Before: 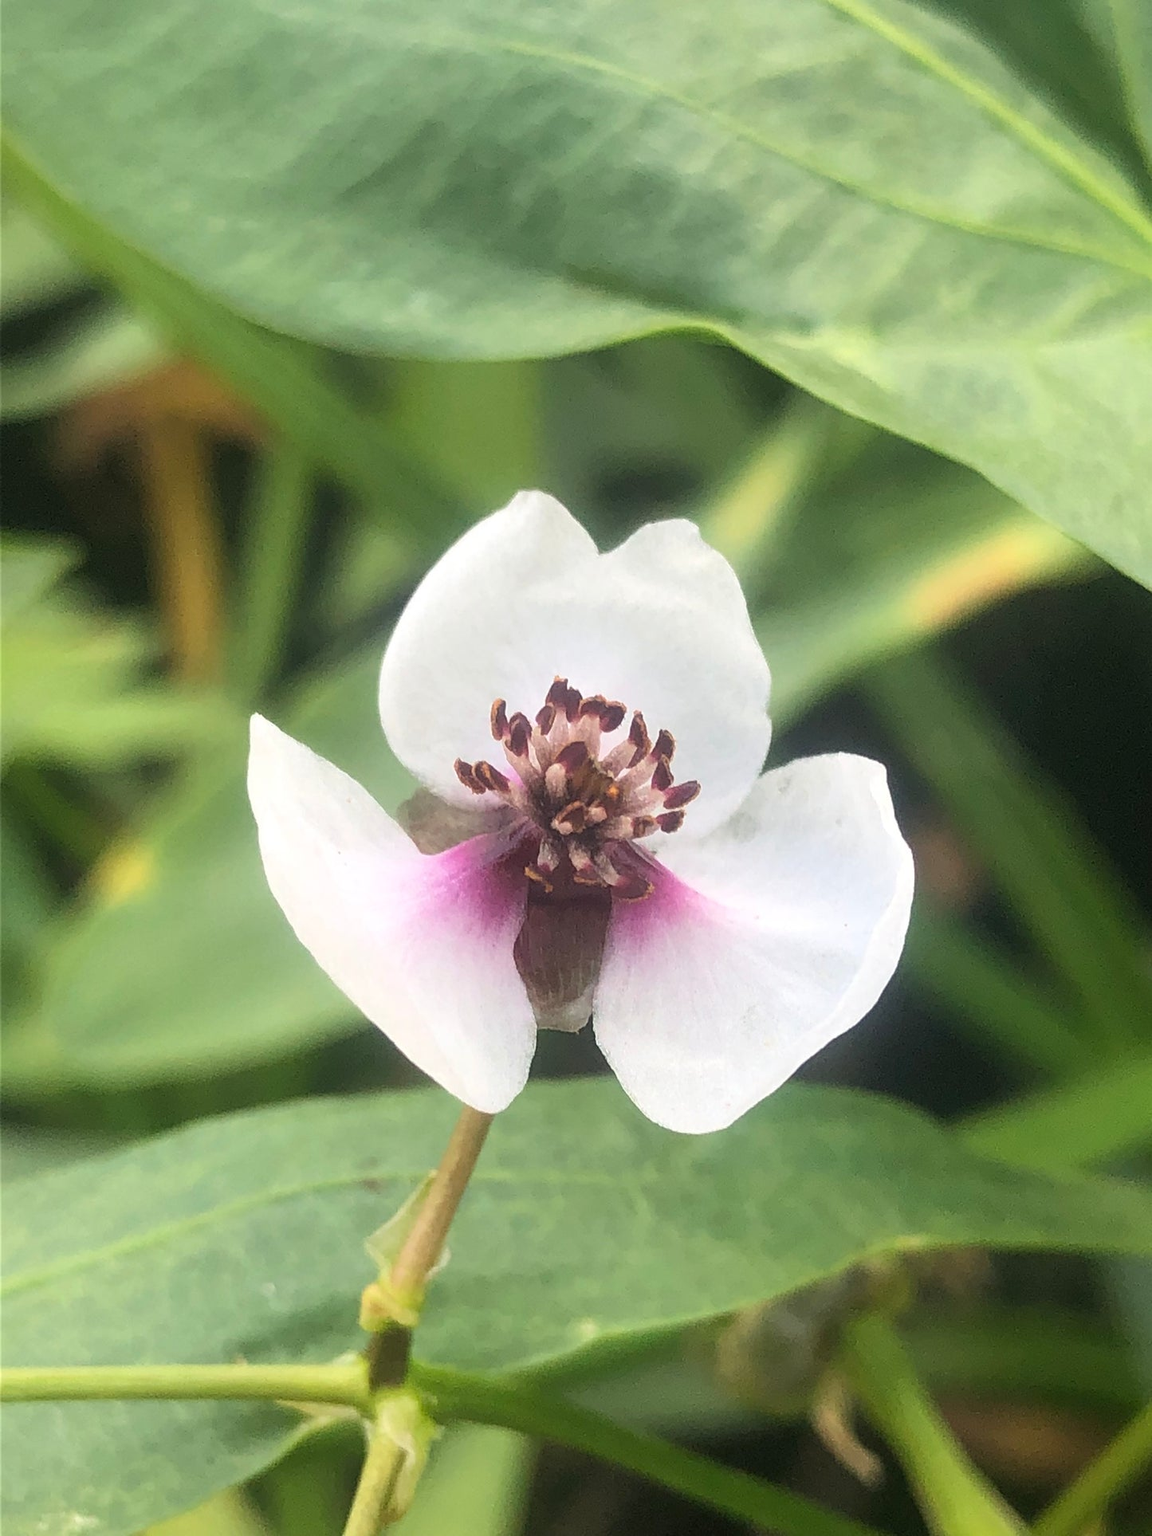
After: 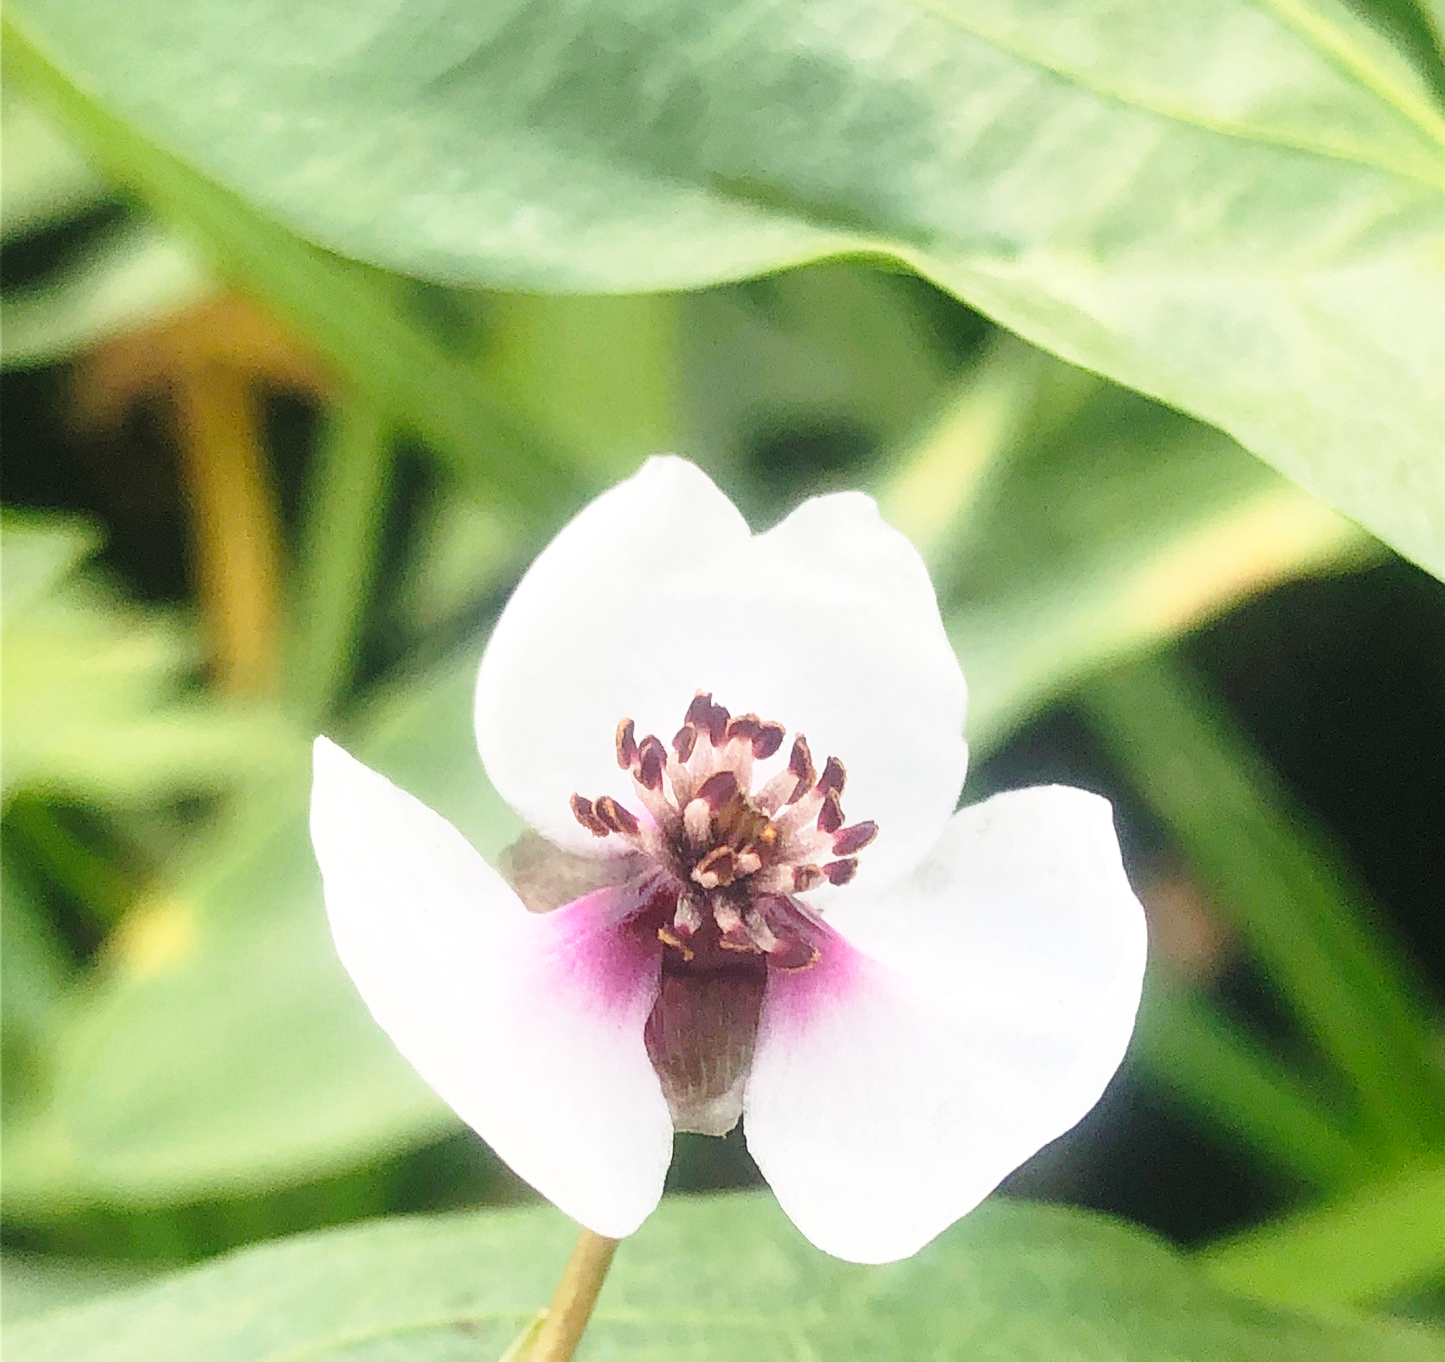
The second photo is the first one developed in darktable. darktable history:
base curve: curves: ch0 [(0, 0) (0.028, 0.03) (0.121, 0.232) (0.46, 0.748) (0.859, 0.968) (1, 1)], preserve colors none
crop and rotate: top 8.293%, bottom 20.996%
